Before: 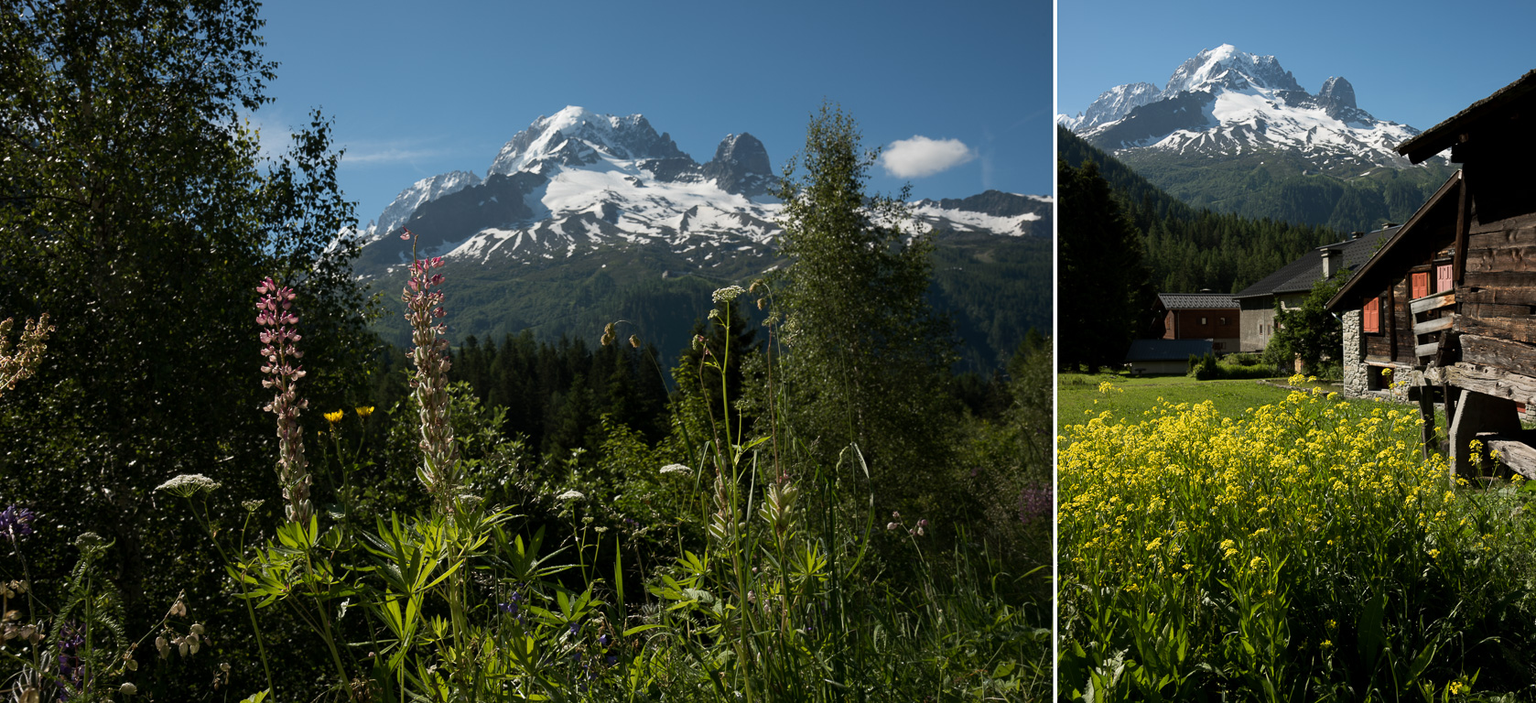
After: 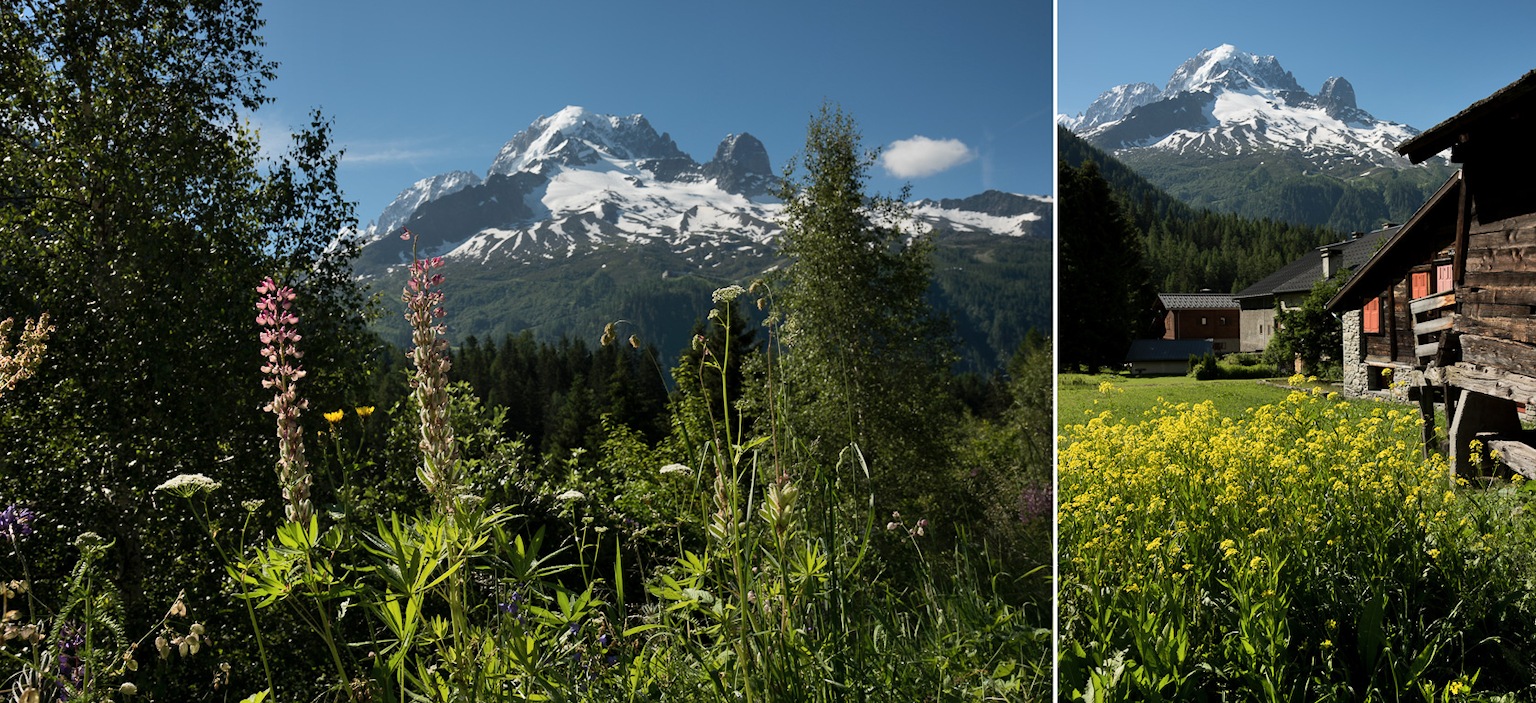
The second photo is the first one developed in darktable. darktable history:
shadows and highlights: shadows 47.69, highlights -42.32, soften with gaussian
